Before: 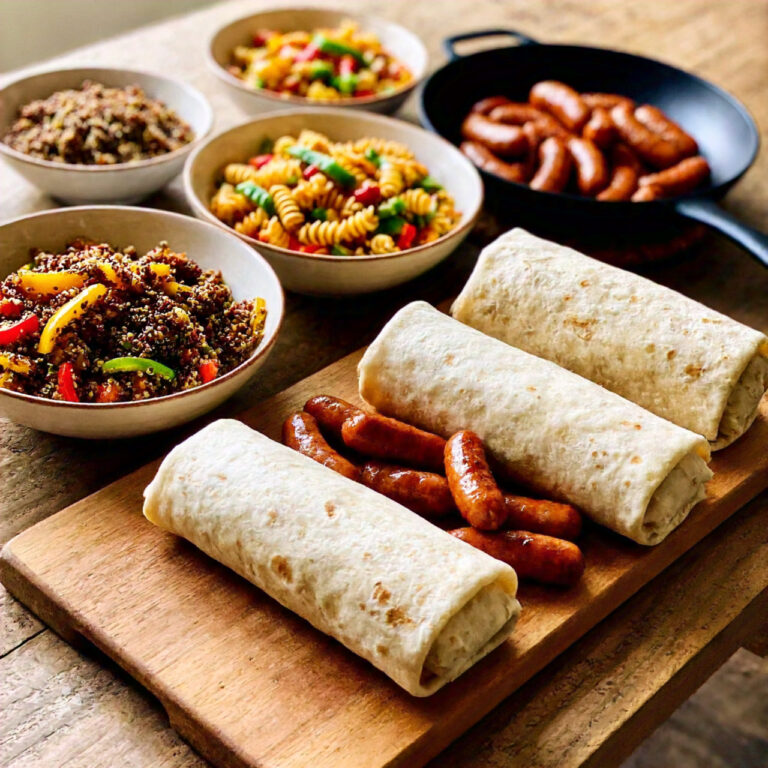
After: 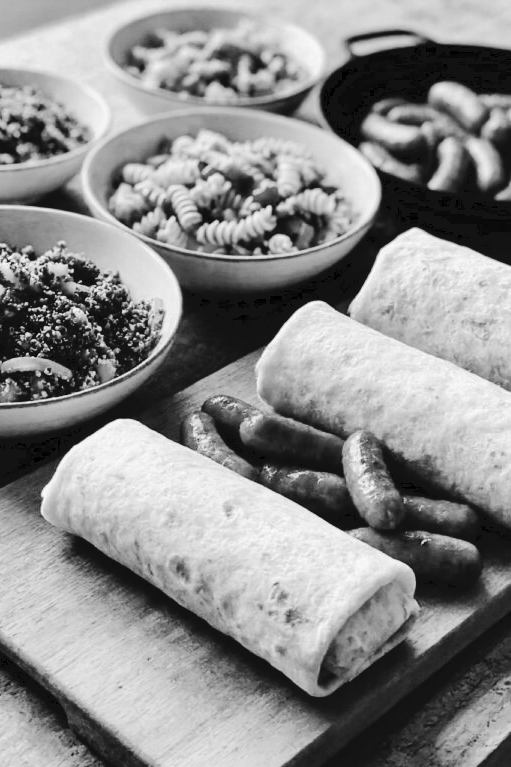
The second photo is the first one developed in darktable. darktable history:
crop and rotate: left 13.342%, right 19.991%
shadows and highlights: radius 133.83, soften with gaussian
white balance: red 0.982, blue 1.018
monochrome: a -6.99, b 35.61, size 1.4
tone curve: curves: ch0 [(0, 0) (0.003, 0.058) (0.011, 0.059) (0.025, 0.061) (0.044, 0.067) (0.069, 0.084) (0.1, 0.102) (0.136, 0.124) (0.177, 0.171) (0.224, 0.246) (0.277, 0.324) (0.335, 0.411) (0.399, 0.509) (0.468, 0.605) (0.543, 0.688) (0.623, 0.738) (0.709, 0.798) (0.801, 0.852) (0.898, 0.911) (1, 1)], preserve colors none
